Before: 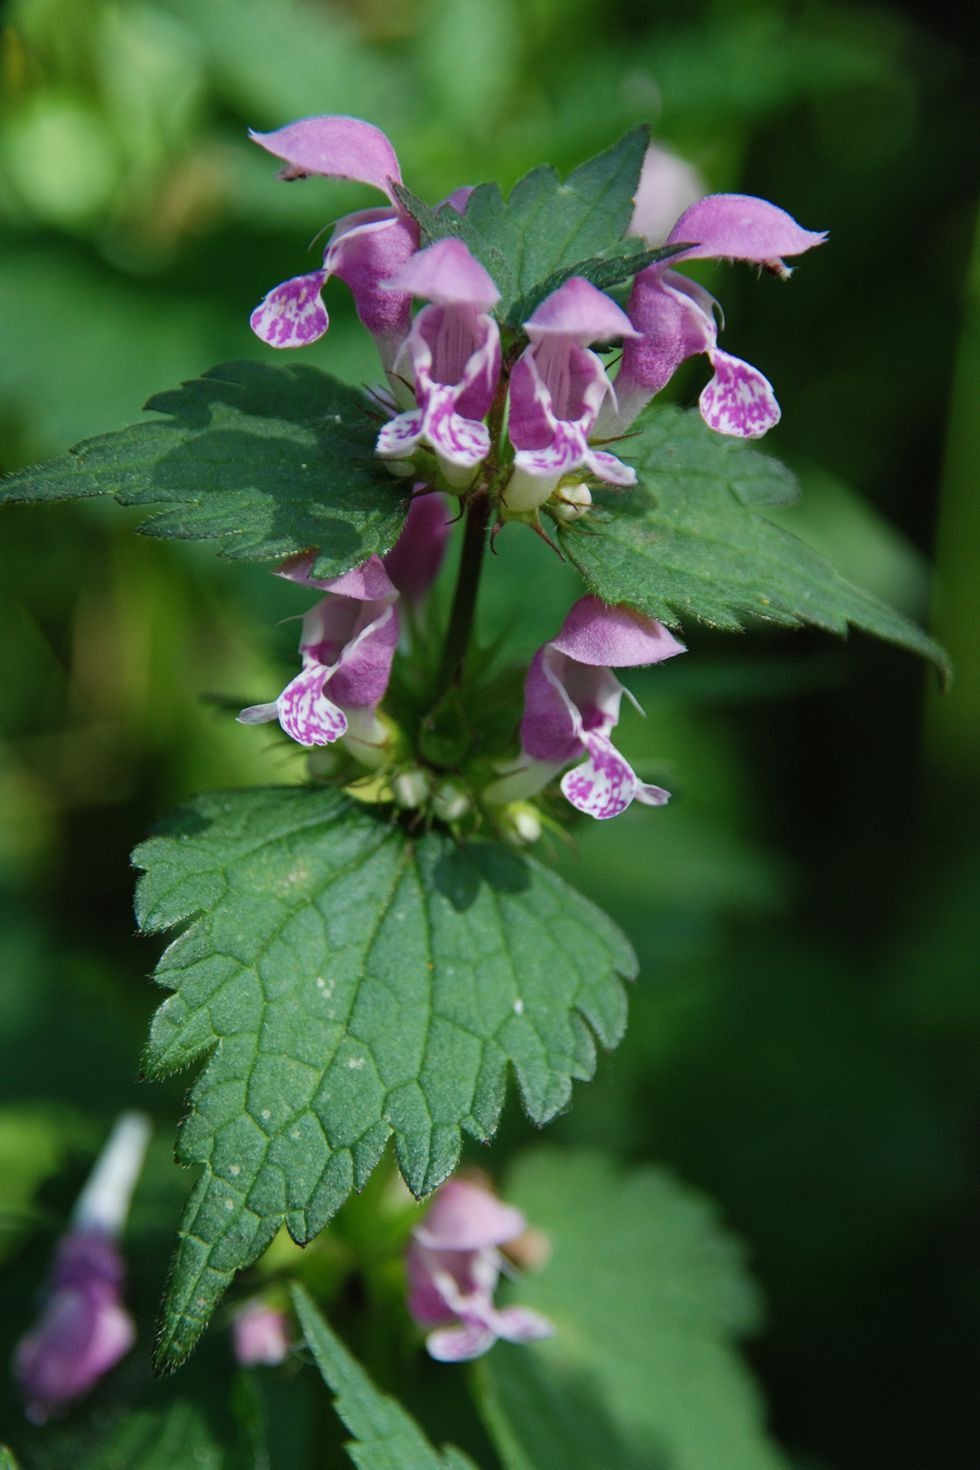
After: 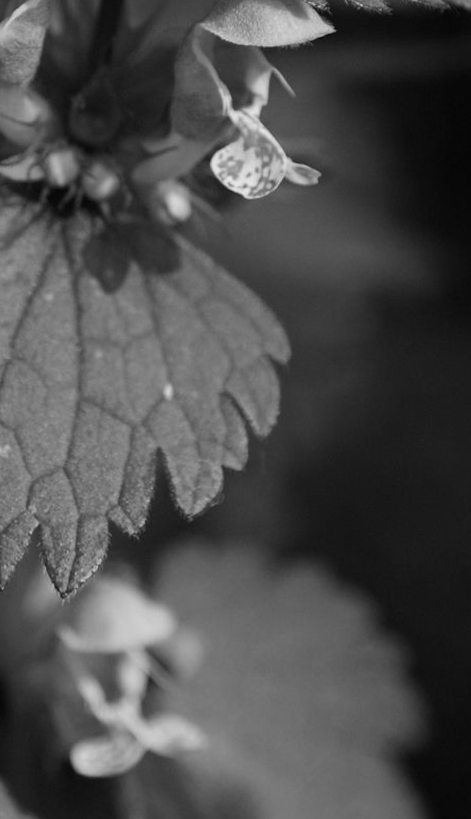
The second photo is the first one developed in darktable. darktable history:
crop: left 34.479%, top 38.822%, right 13.718%, bottom 5.172%
rotate and perspective: rotation 0.215°, lens shift (vertical) -0.139, crop left 0.069, crop right 0.939, crop top 0.002, crop bottom 0.996
color calibration: output gray [0.18, 0.41, 0.41, 0], gray › normalize channels true, illuminant same as pipeline (D50), adaptation XYZ, x 0.346, y 0.359, gamut compression 0
